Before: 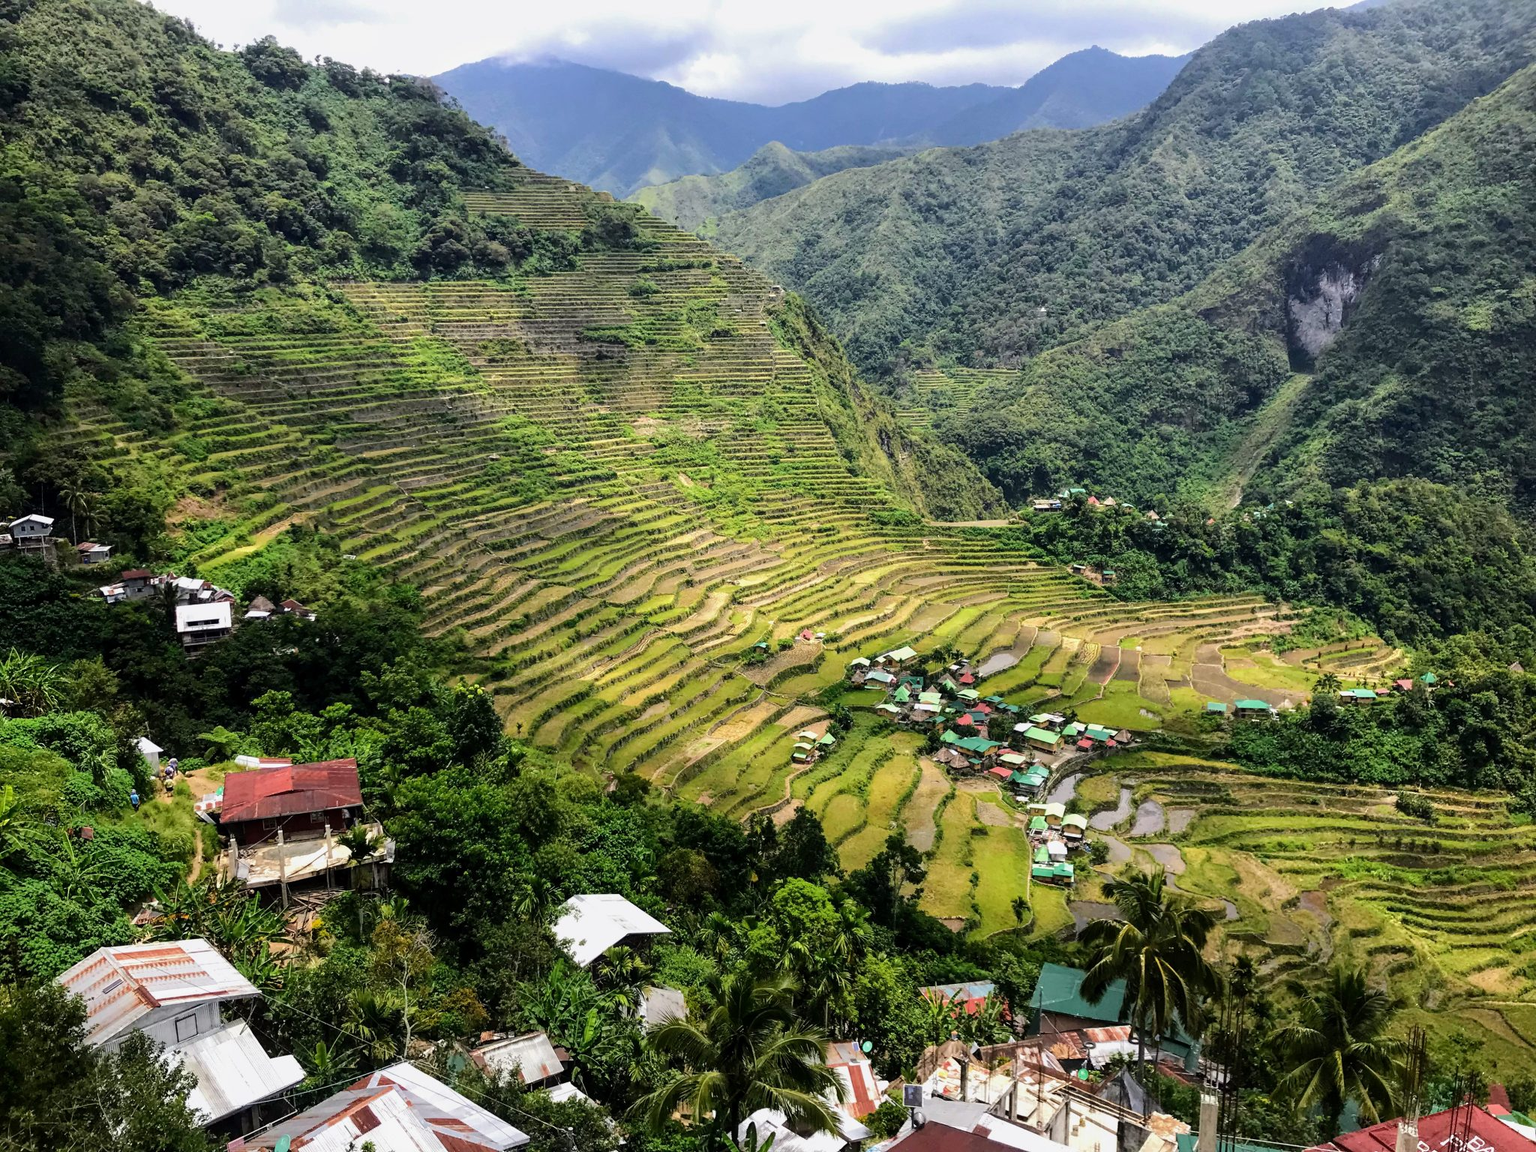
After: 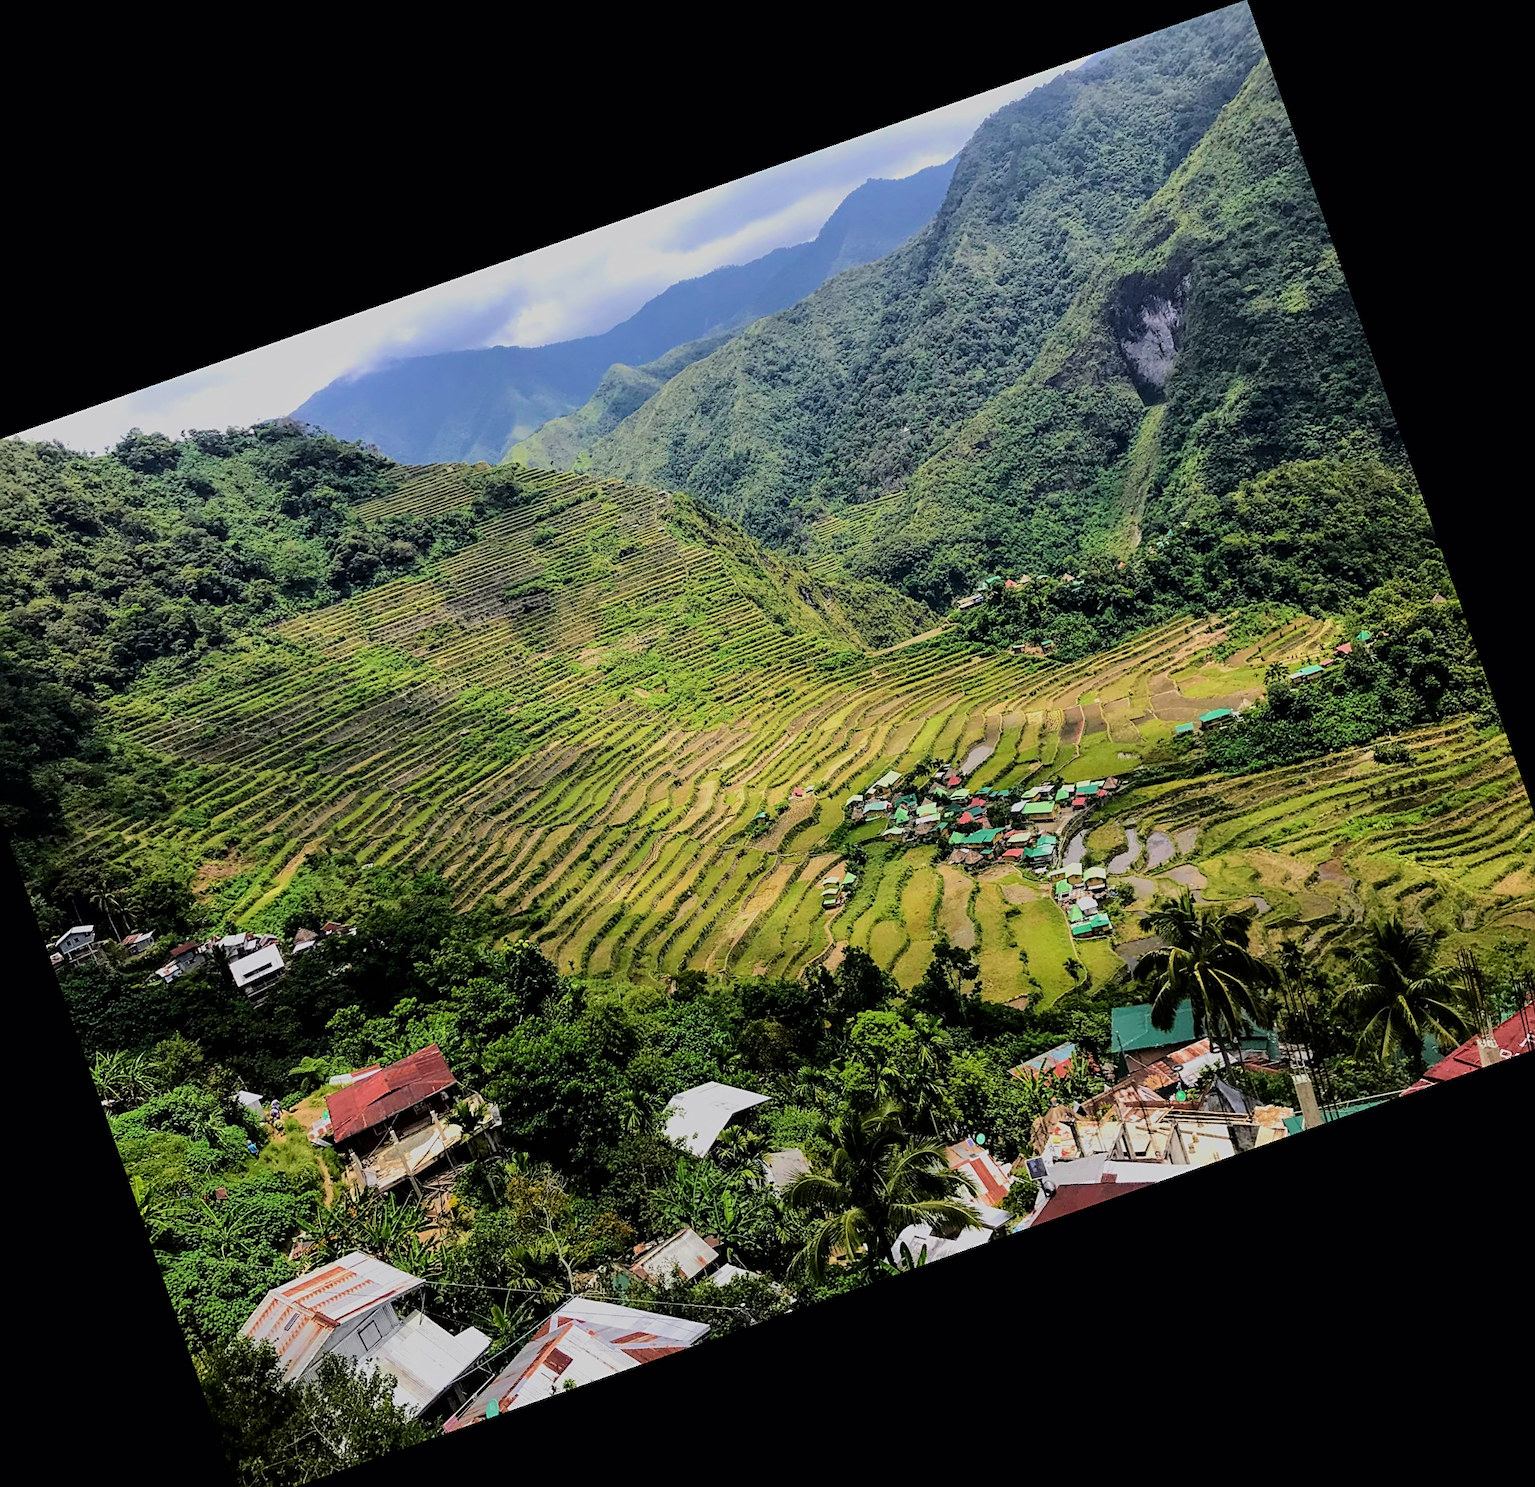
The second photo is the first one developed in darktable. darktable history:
exposure: compensate highlight preservation false
filmic rgb: black relative exposure -8.42 EV, white relative exposure 4.68 EV, hardness 3.82, color science v6 (2022)
sharpen: on, module defaults
velvia: strength 27%
crop and rotate: angle 19.43°, left 6.812%, right 4.125%, bottom 1.087%
